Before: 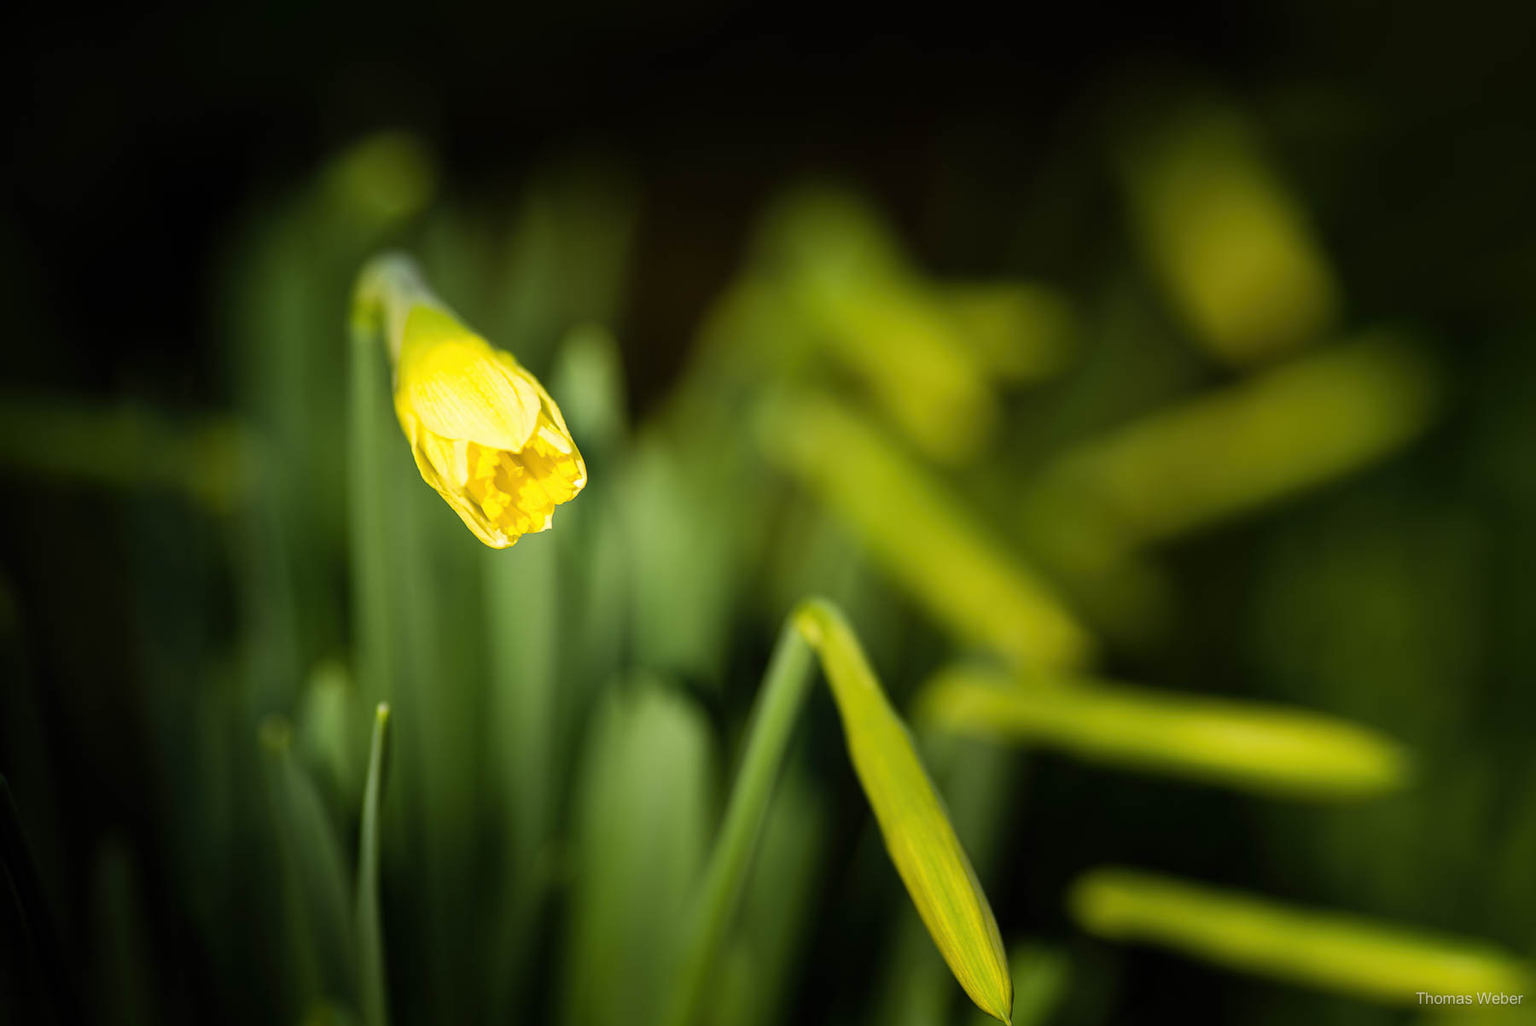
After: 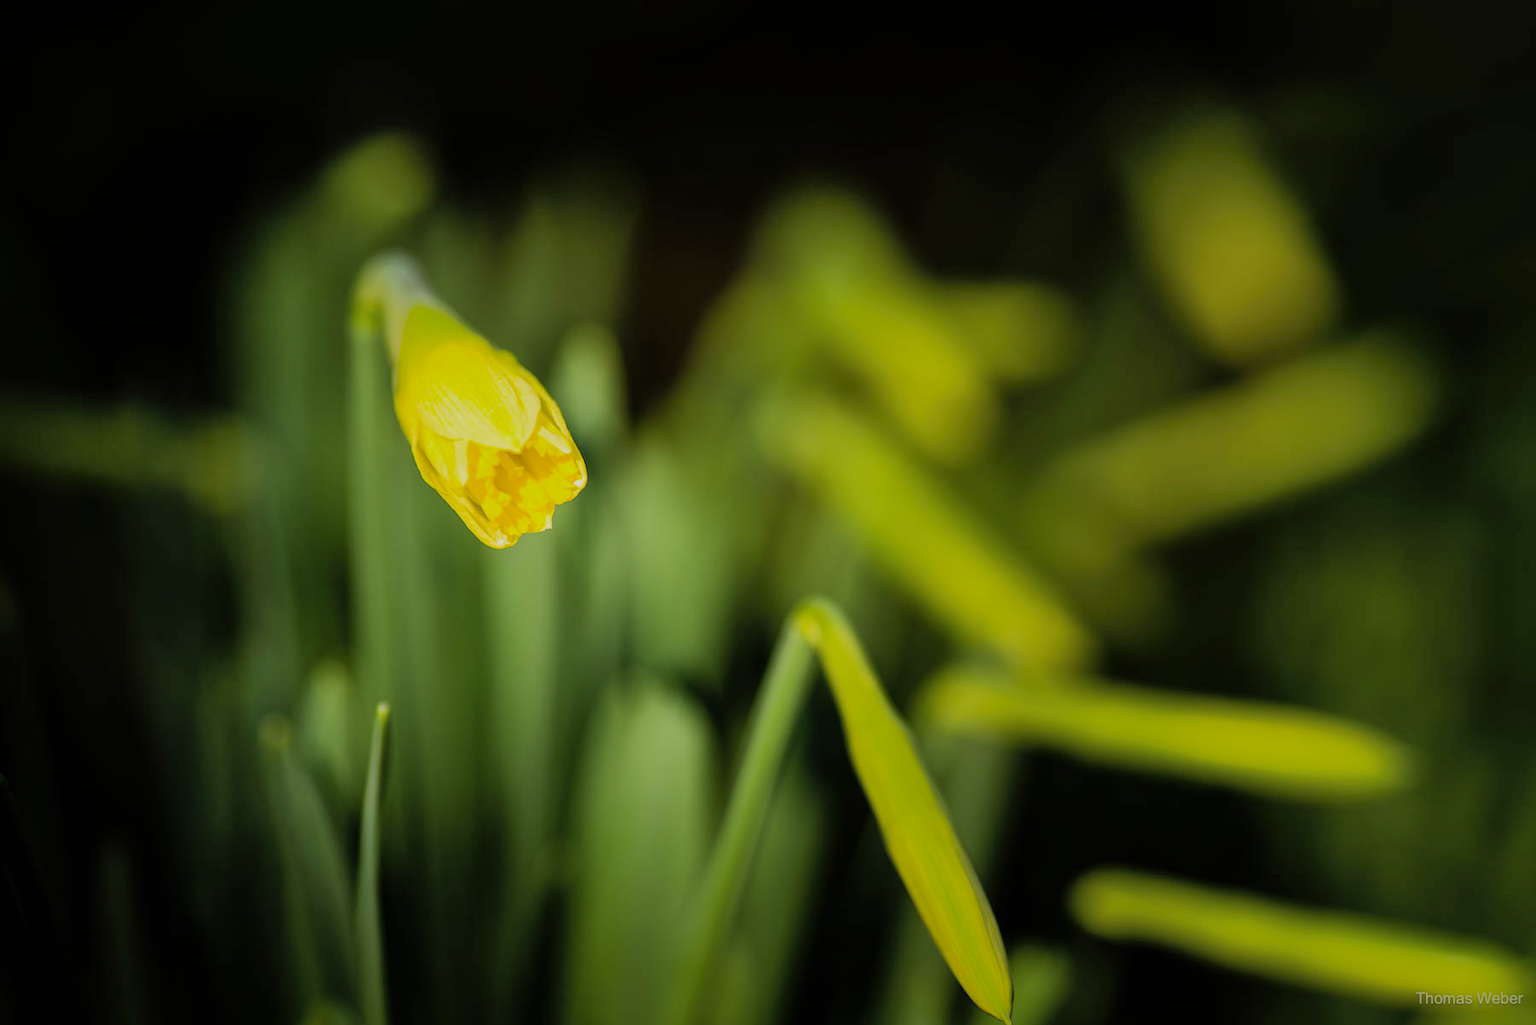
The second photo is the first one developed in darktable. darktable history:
filmic rgb: black relative exposure -9.52 EV, white relative exposure 3.06 EV, hardness 6.18
shadows and highlights: shadows 37.89, highlights -74.37
